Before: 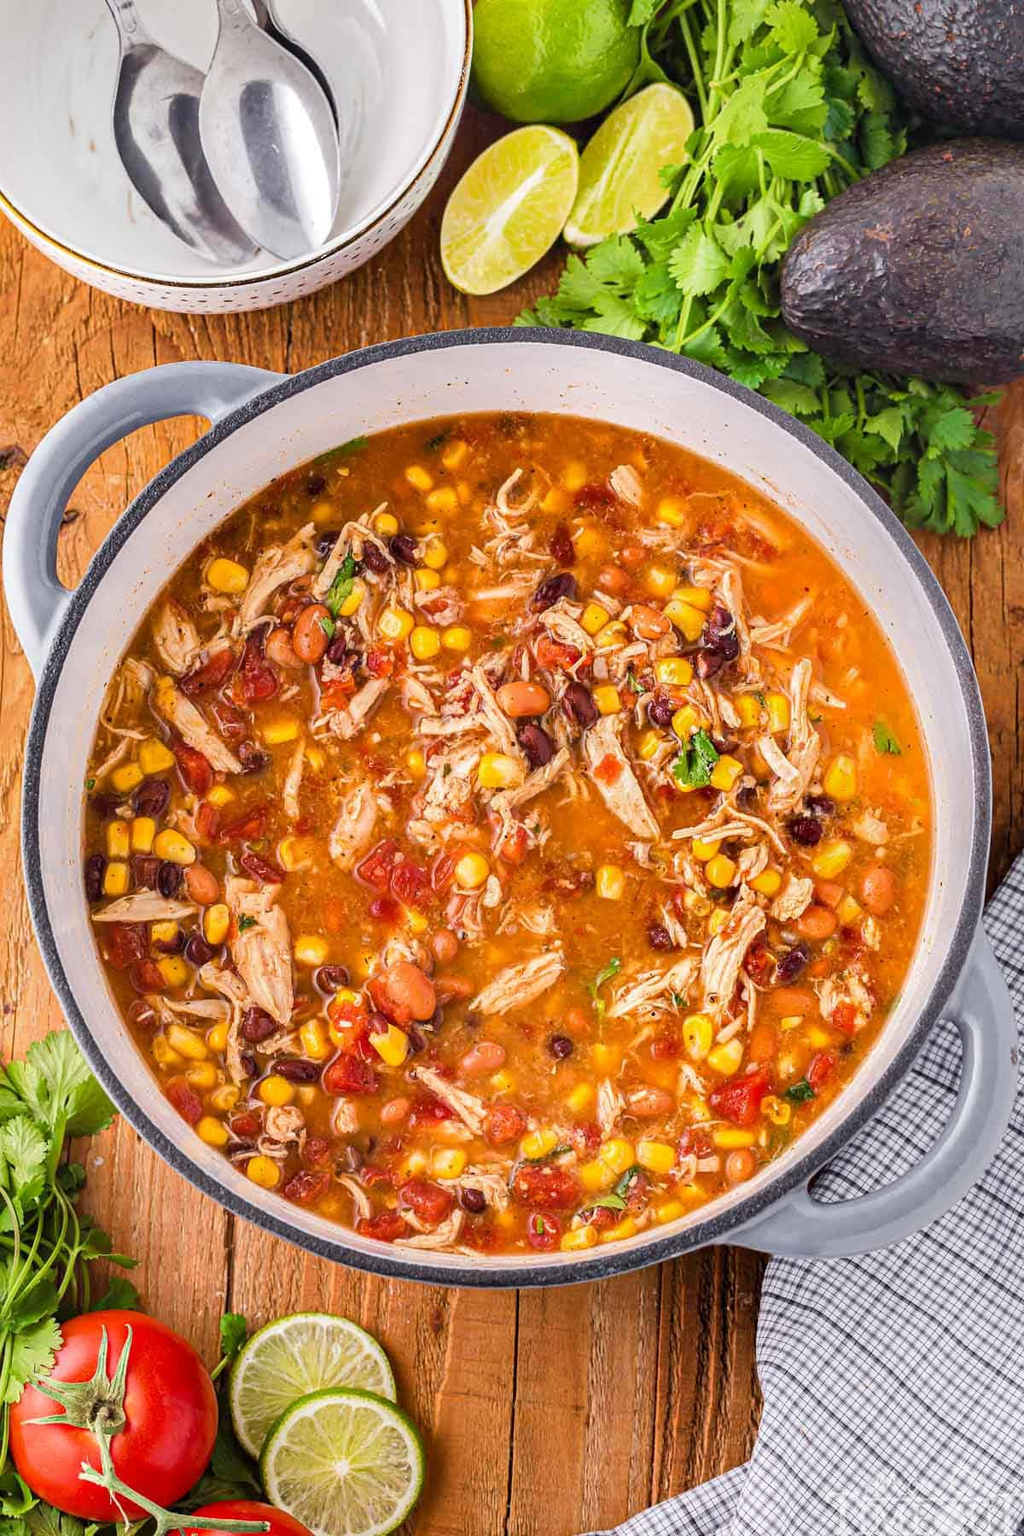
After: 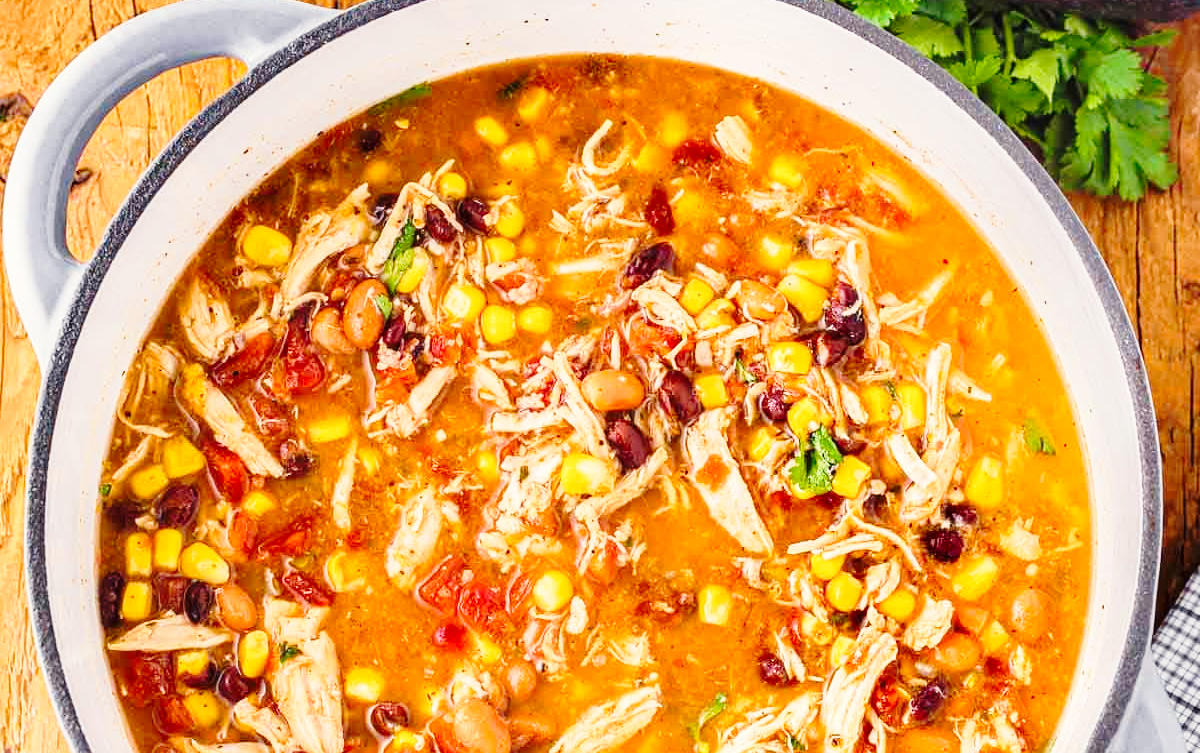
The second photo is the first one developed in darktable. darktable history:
crop and rotate: top 23.84%, bottom 34.294%
color correction: highlights b* 3
base curve: curves: ch0 [(0, 0) (0.028, 0.03) (0.121, 0.232) (0.46, 0.748) (0.859, 0.968) (1, 1)], preserve colors none
